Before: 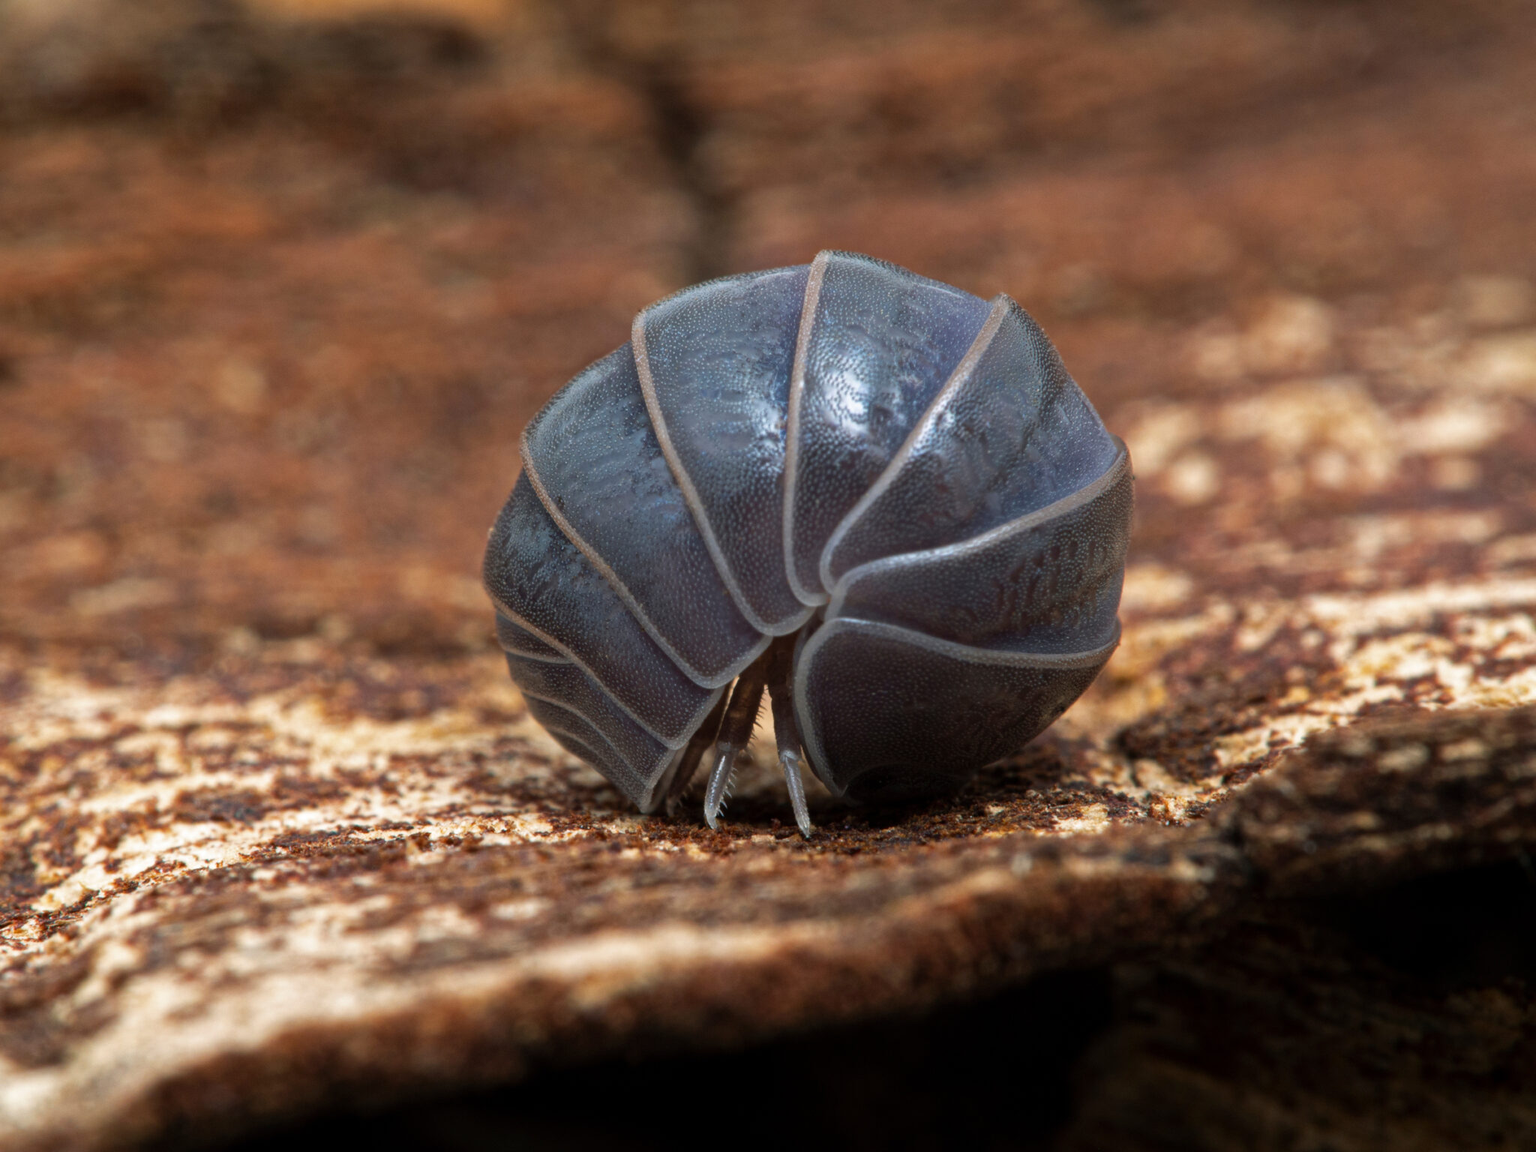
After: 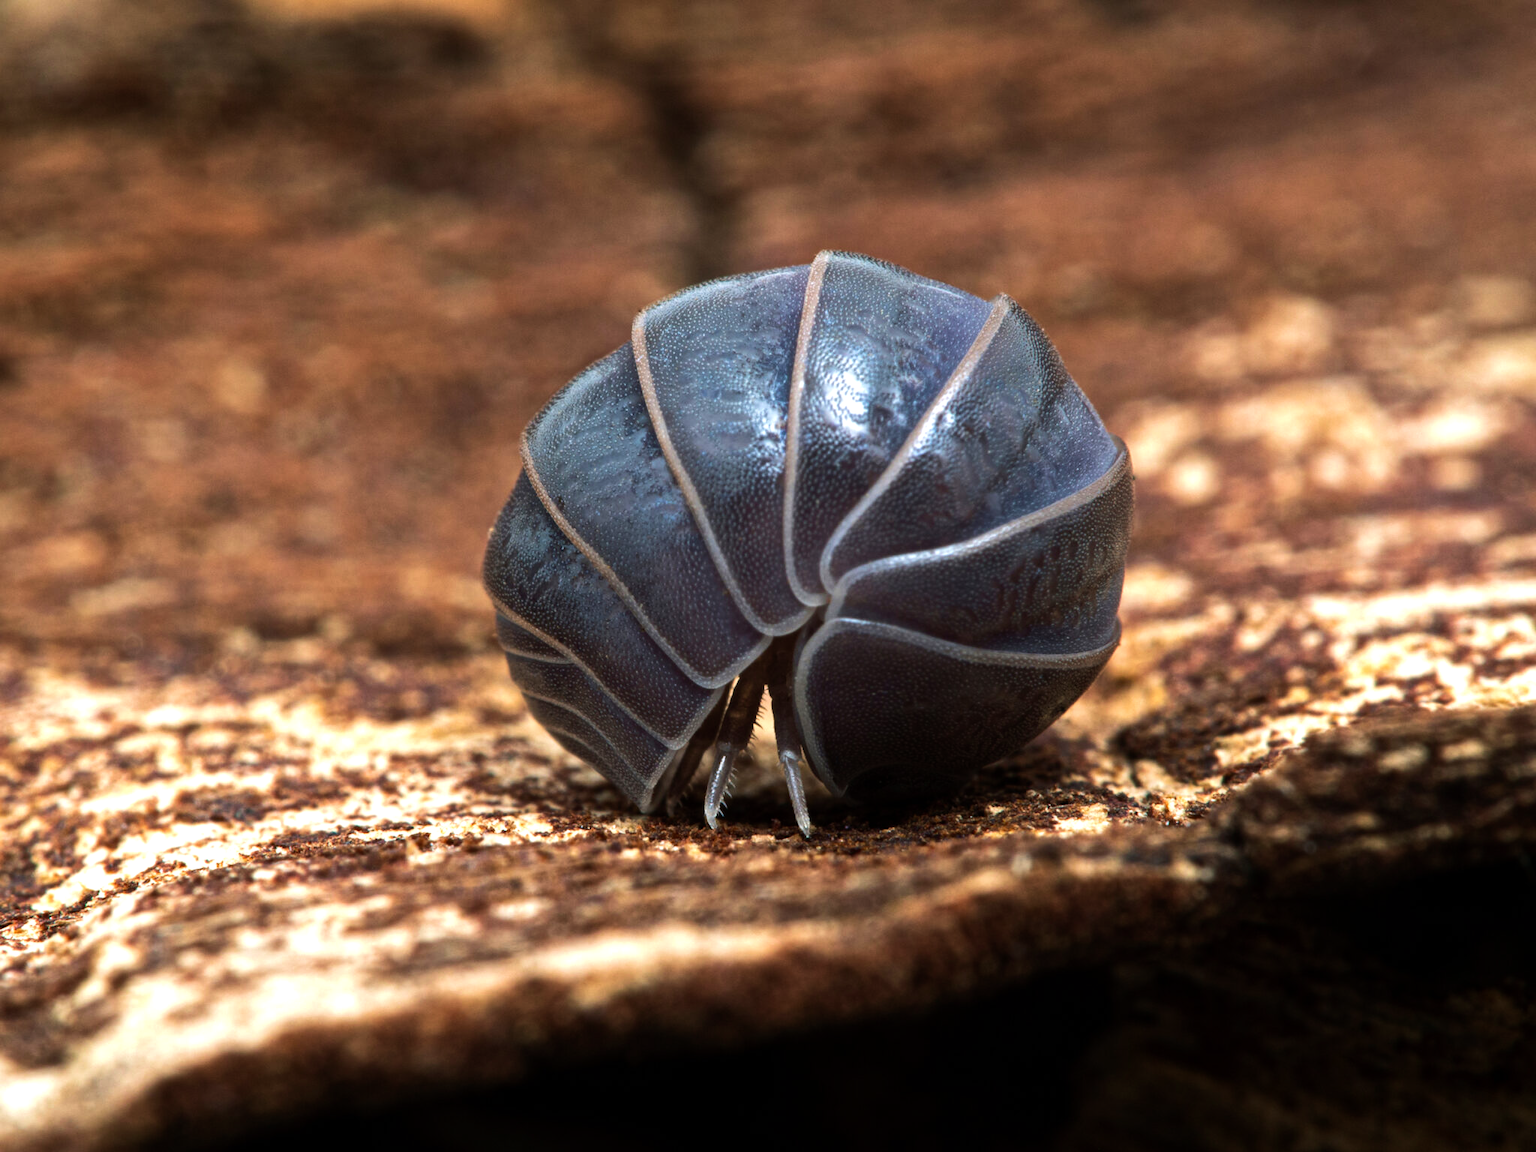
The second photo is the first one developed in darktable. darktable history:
tone equalizer: -8 EV -0.75 EV, -7 EV -0.7 EV, -6 EV -0.6 EV, -5 EV -0.4 EV, -3 EV 0.4 EV, -2 EV 0.6 EV, -1 EV 0.7 EV, +0 EV 0.75 EV, edges refinement/feathering 500, mask exposure compensation -1.57 EV, preserve details no
velvia: on, module defaults
